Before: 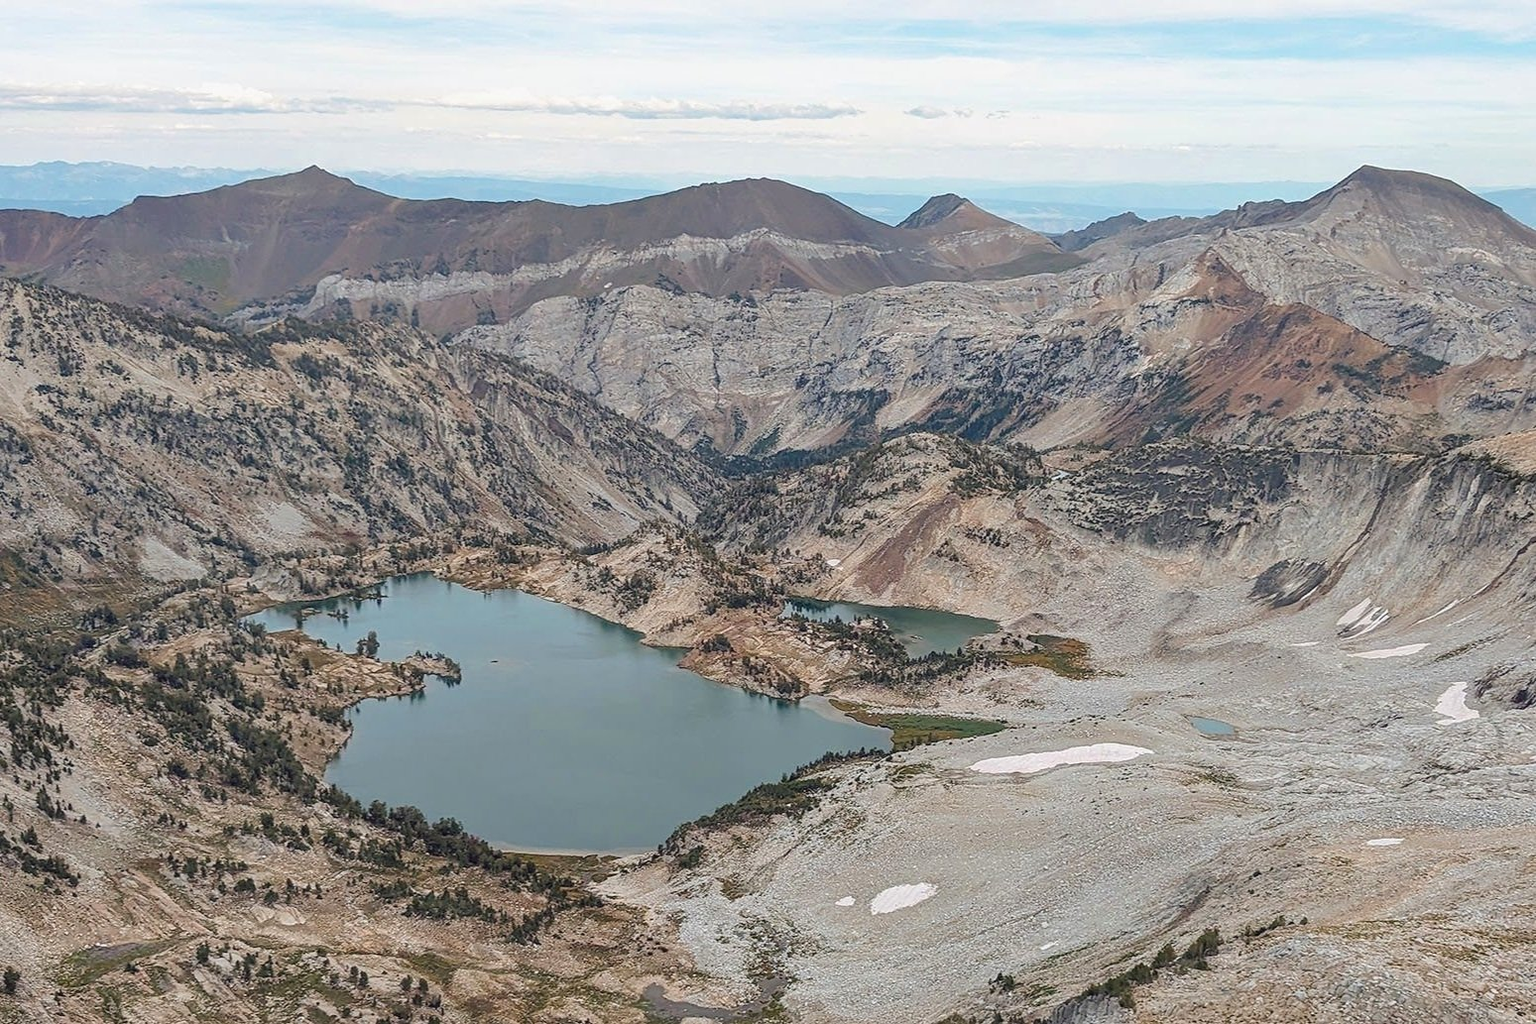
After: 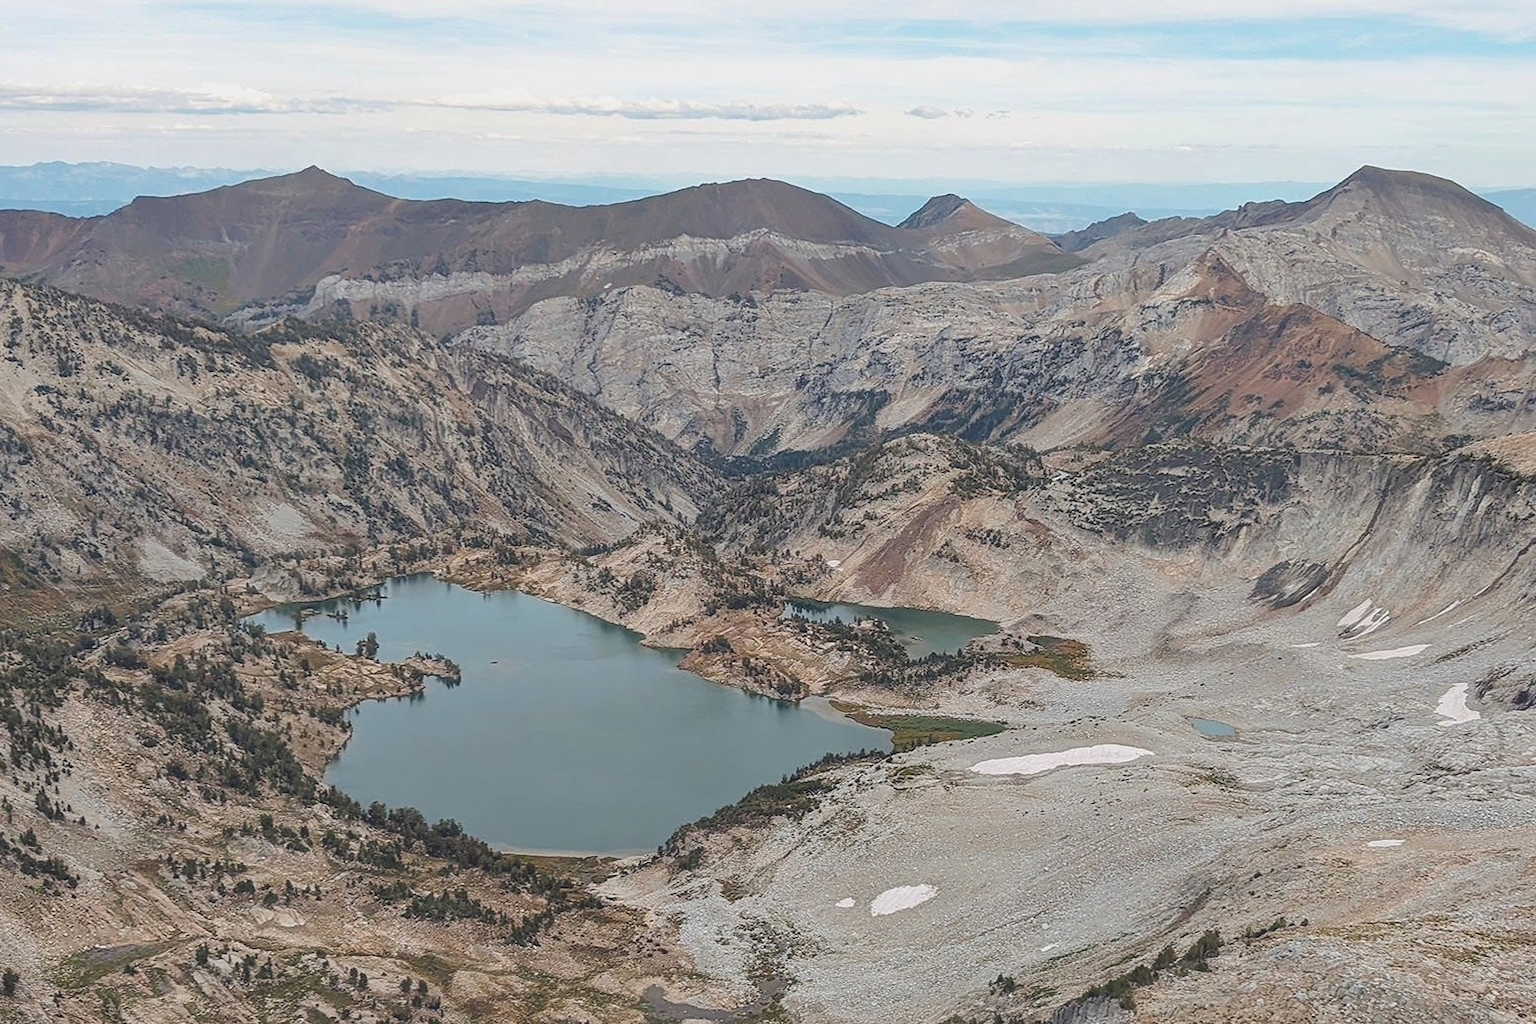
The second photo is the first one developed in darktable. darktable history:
crop and rotate: left 0.084%, bottom 0.003%
exposure: black level correction -0.015, exposure -0.126 EV, compensate highlight preservation false
